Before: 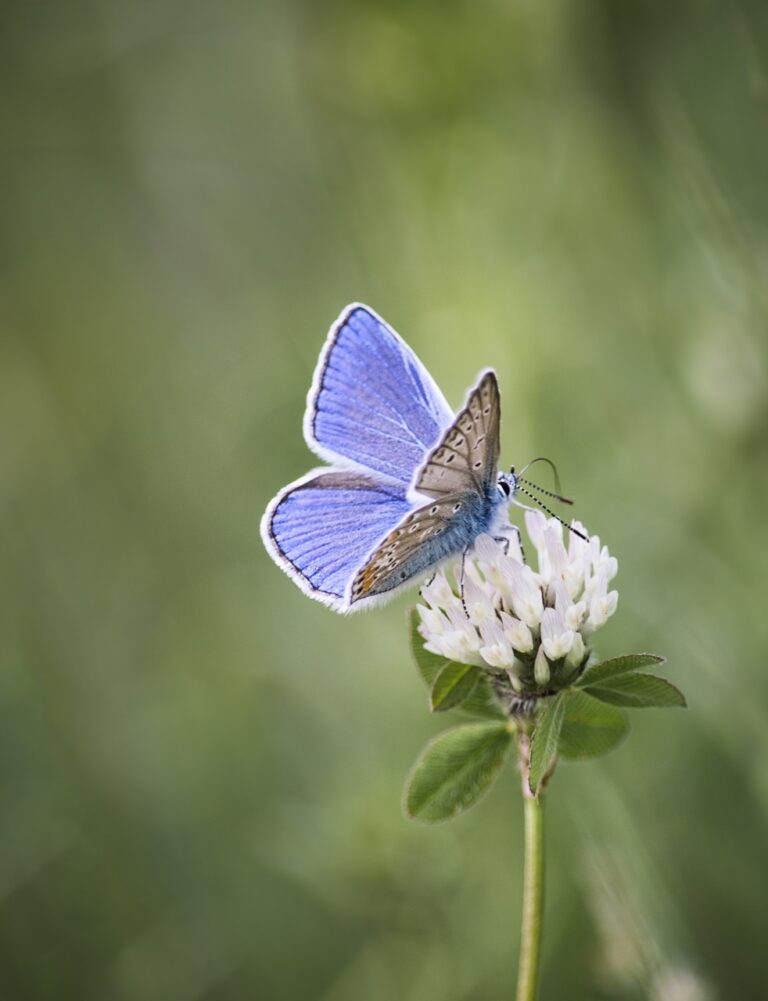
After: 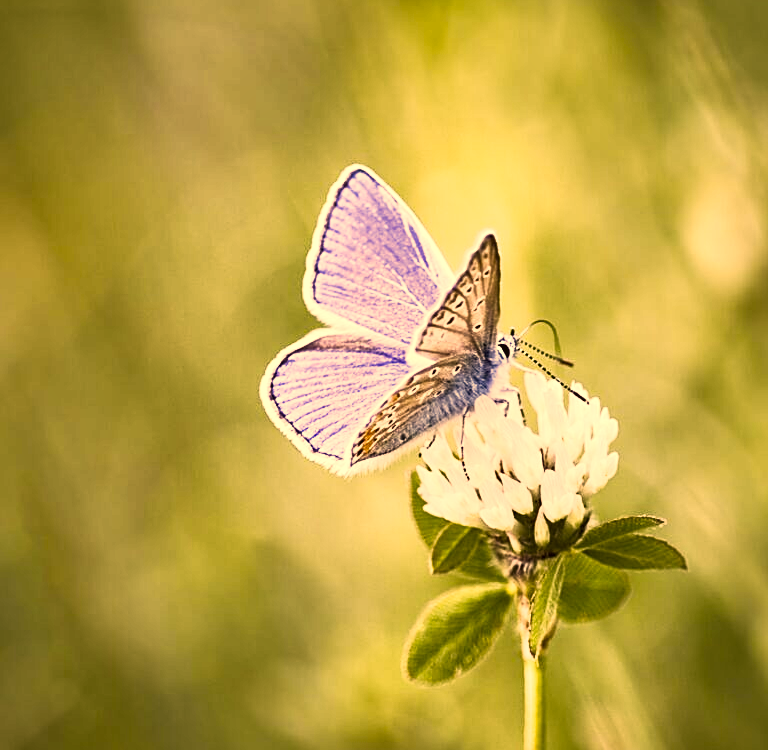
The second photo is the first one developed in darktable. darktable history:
local contrast: mode bilateral grid, contrast 20, coarseness 50, detail 148%, midtone range 0.2
sharpen: amount 0.478
crop: top 13.819%, bottom 11.169%
tone equalizer: -8 EV -0.417 EV, -7 EV -0.389 EV, -6 EV -0.333 EV, -5 EV -0.222 EV, -3 EV 0.222 EV, -2 EV 0.333 EV, -1 EV 0.389 EV, +0 EV 0.417 EV, edges refinement/feathering 500, mask exposure compensation -1.57 EV, preserve details no
color correction: highlights a* 17.94, highlights b* 35.39, shadows a* 1.48, shadows b* 6.42, saturation 1.01
color balance rgb: shadows lift › chroma 1%, shadows lift › hue 28.8°, power › hue 60°, highlights gain › chroma 1%, highlights gain › hue 60°, global offset › luminance 0.25%, perceptual saturation grading › highlights -20%, perceptual saturation grading › shadows 20%, perceptual brilliance grading › highlights 10%, perceptual brilliance grading › shadows -5%, global vibrance 19.67%
base curve: curves: ch0 [(0, 0) (0.088, 0.125) (0.176, 0.251) (0.354, 0.501) (0.613, 0.749) (1, 0.877)], preserve colors none
